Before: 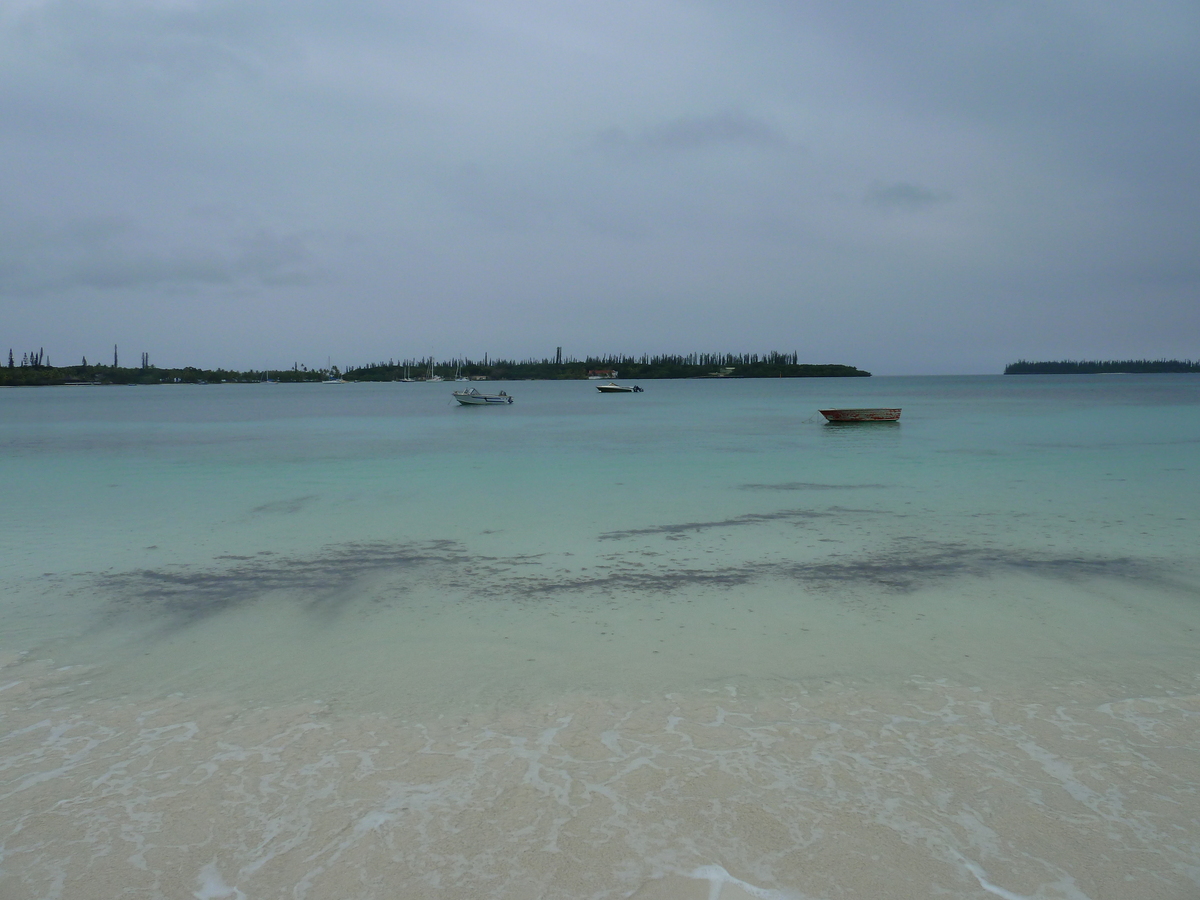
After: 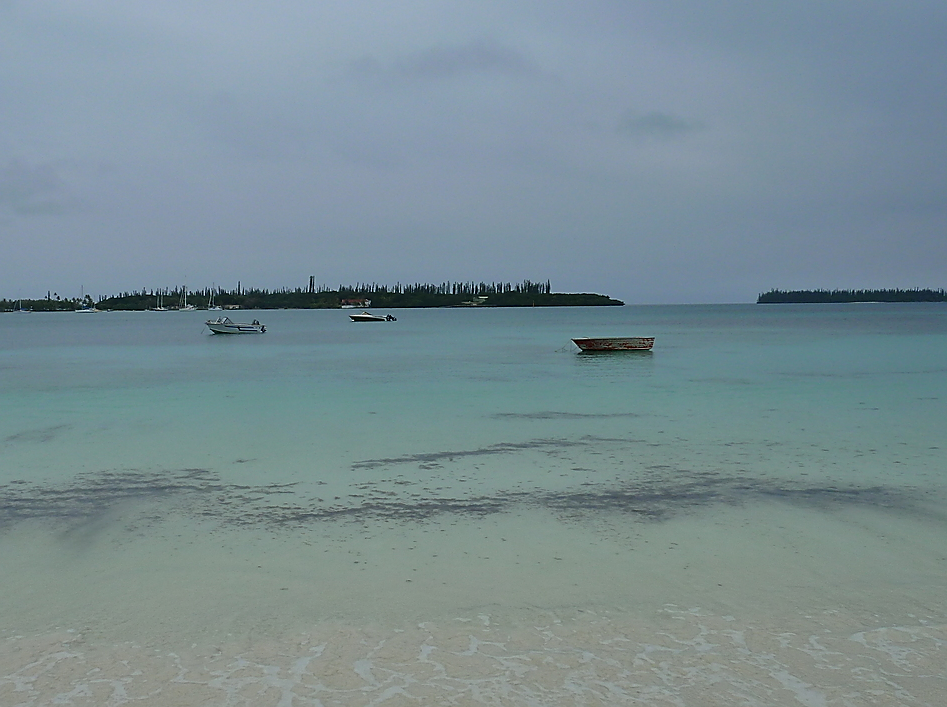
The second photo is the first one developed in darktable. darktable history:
crop and rotate: left 20.631%, top 7.92%, right 0.407%, bottom 13.444%
tone equalizer: -8 EV -1.84 EV, -7 EV -1.15 EV, -6 EV -1.58 EV
sharpen: radius 1.368, amount 1.26, threshold 0.771
